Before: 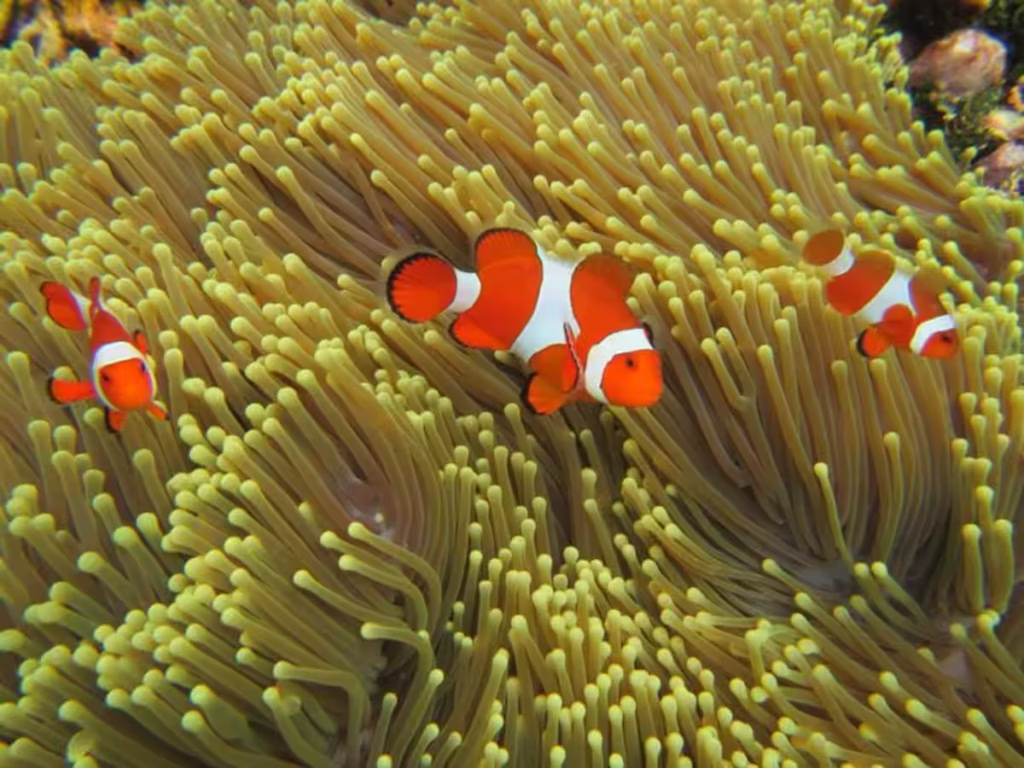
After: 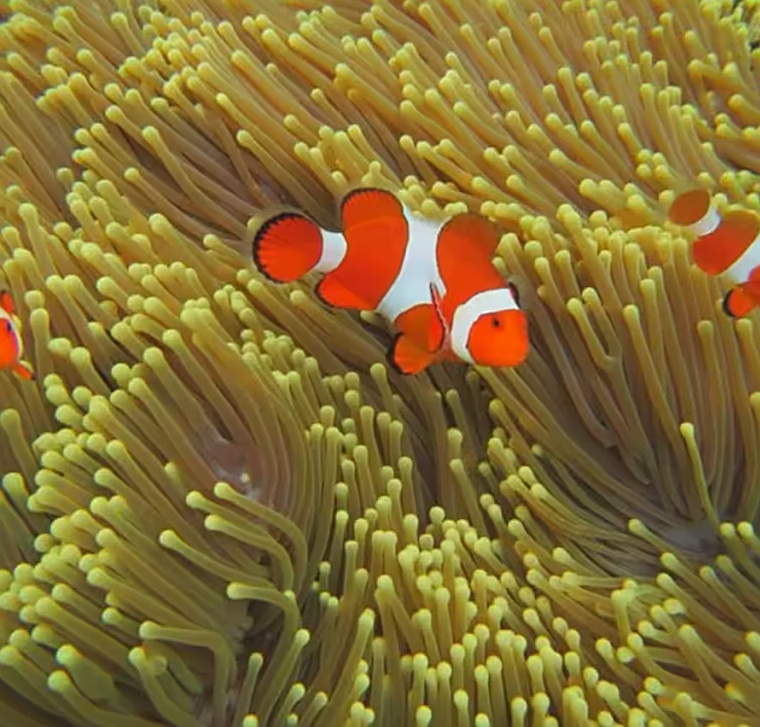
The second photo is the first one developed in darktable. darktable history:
crop and rotate: left 13.15%, top 5.251%, right 12.609%
contrast brightness saturation: contrast -0.11
sharpen: on, module defaults
